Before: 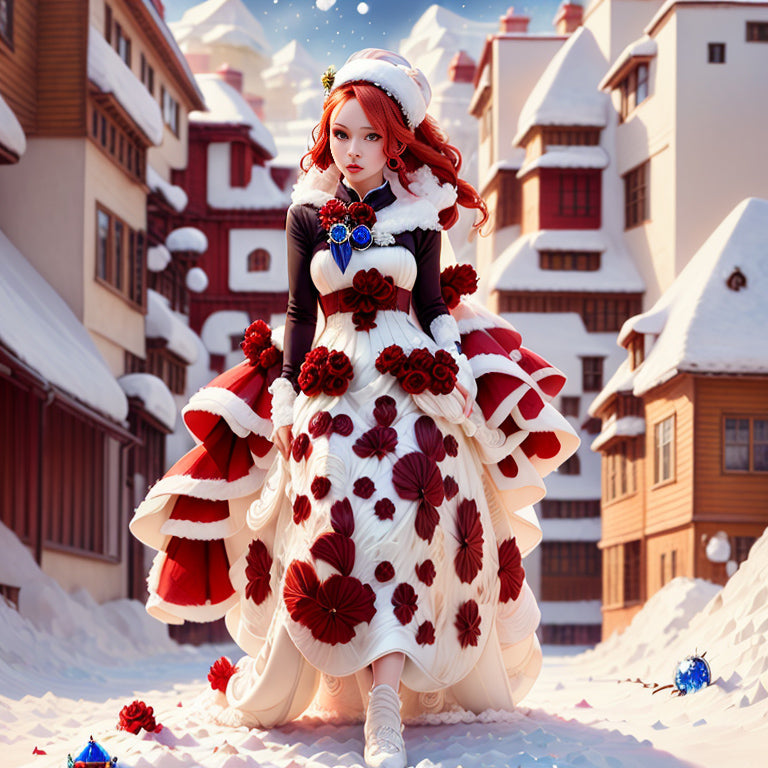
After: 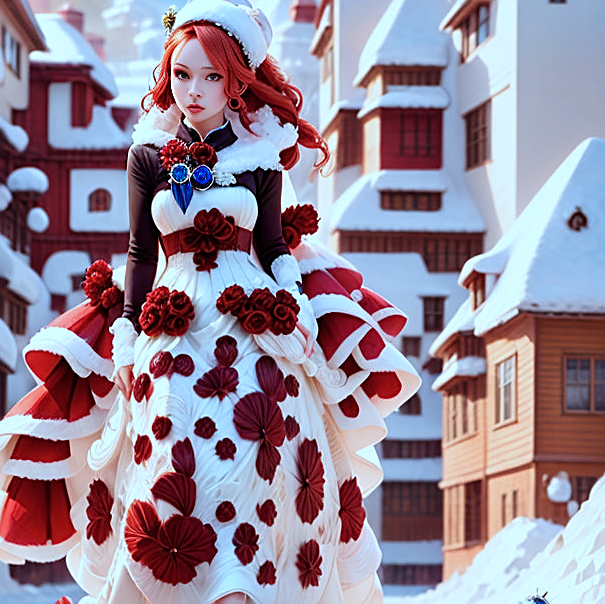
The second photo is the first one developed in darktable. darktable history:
sharpen: on, module defaults
color correction: highlights a* -9.35, highlights b* -23.15
crop and rotate: left 20.74%, top 7.912%, right 0.375%, bottom 13.378%
